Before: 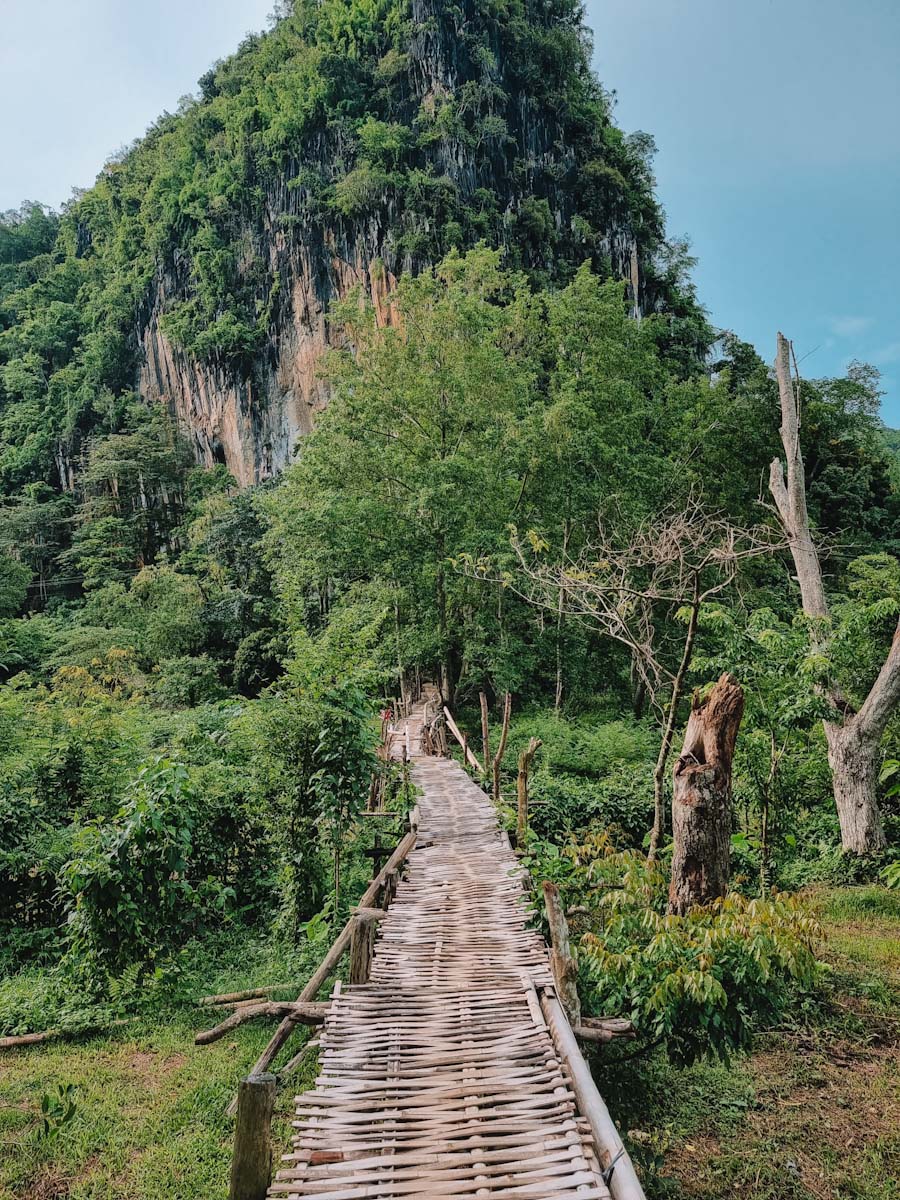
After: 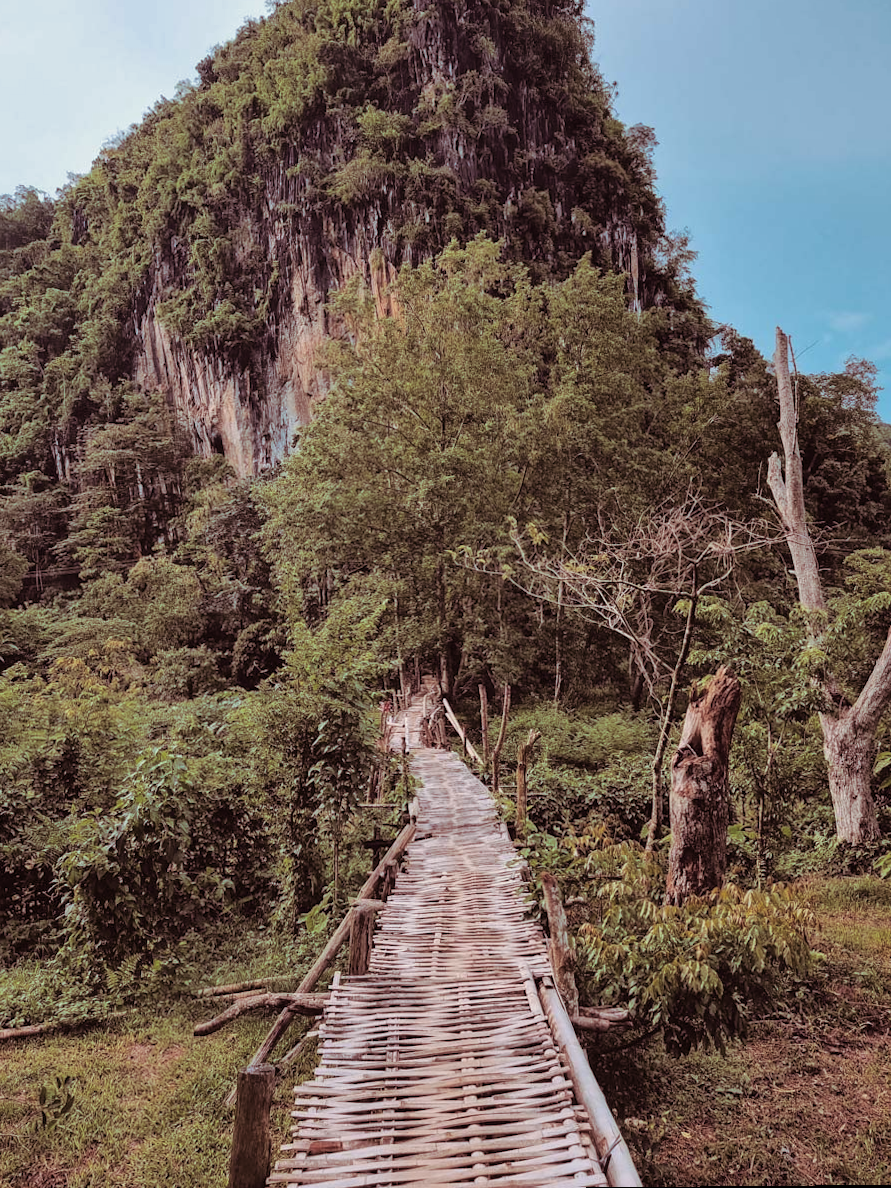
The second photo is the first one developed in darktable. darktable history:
split-toning: on, module defaults
rotate and perspective: rotation 0.174°, lens shift (vertical) 0.013, lens shift (horizontal) 0.019, shear 0.001, automatic cropping original format, crop left 0.007, crop right 0.991, crop top 0.016, crop bottom 0.997
white balance: red 1.004, blue 1.024
